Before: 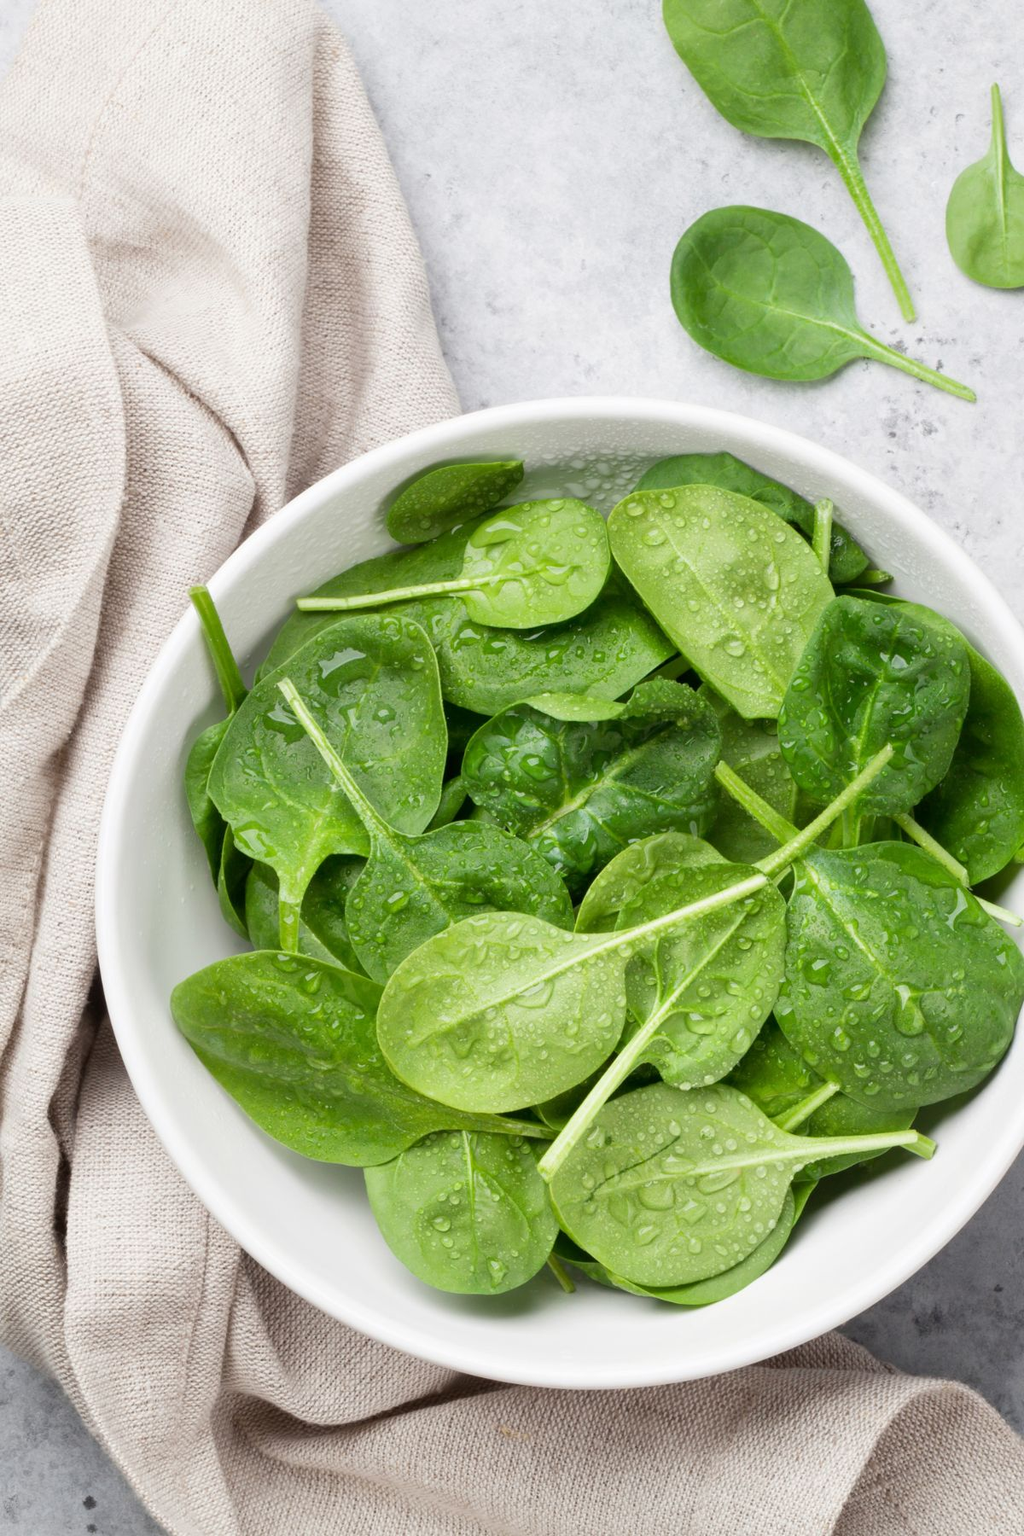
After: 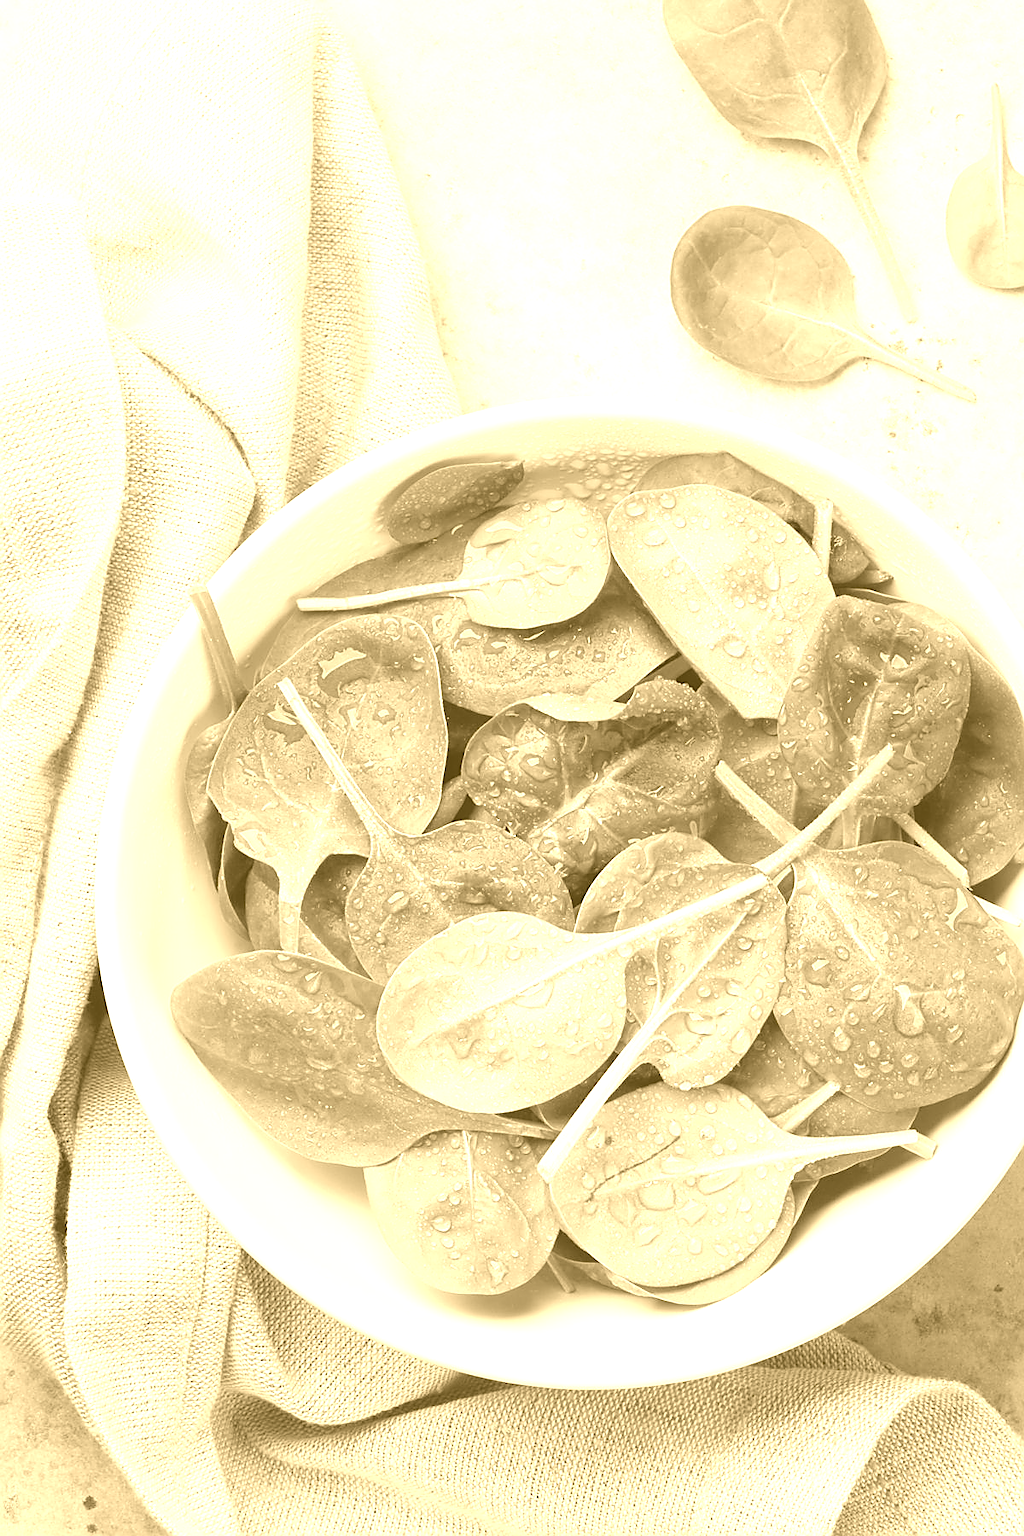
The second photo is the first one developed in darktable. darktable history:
white balance: red 0.954, blue 1.079
sharpen: radius 1.4, amount 1.25, threshold 0.7
colorize: hue 36°, source mix 100%
